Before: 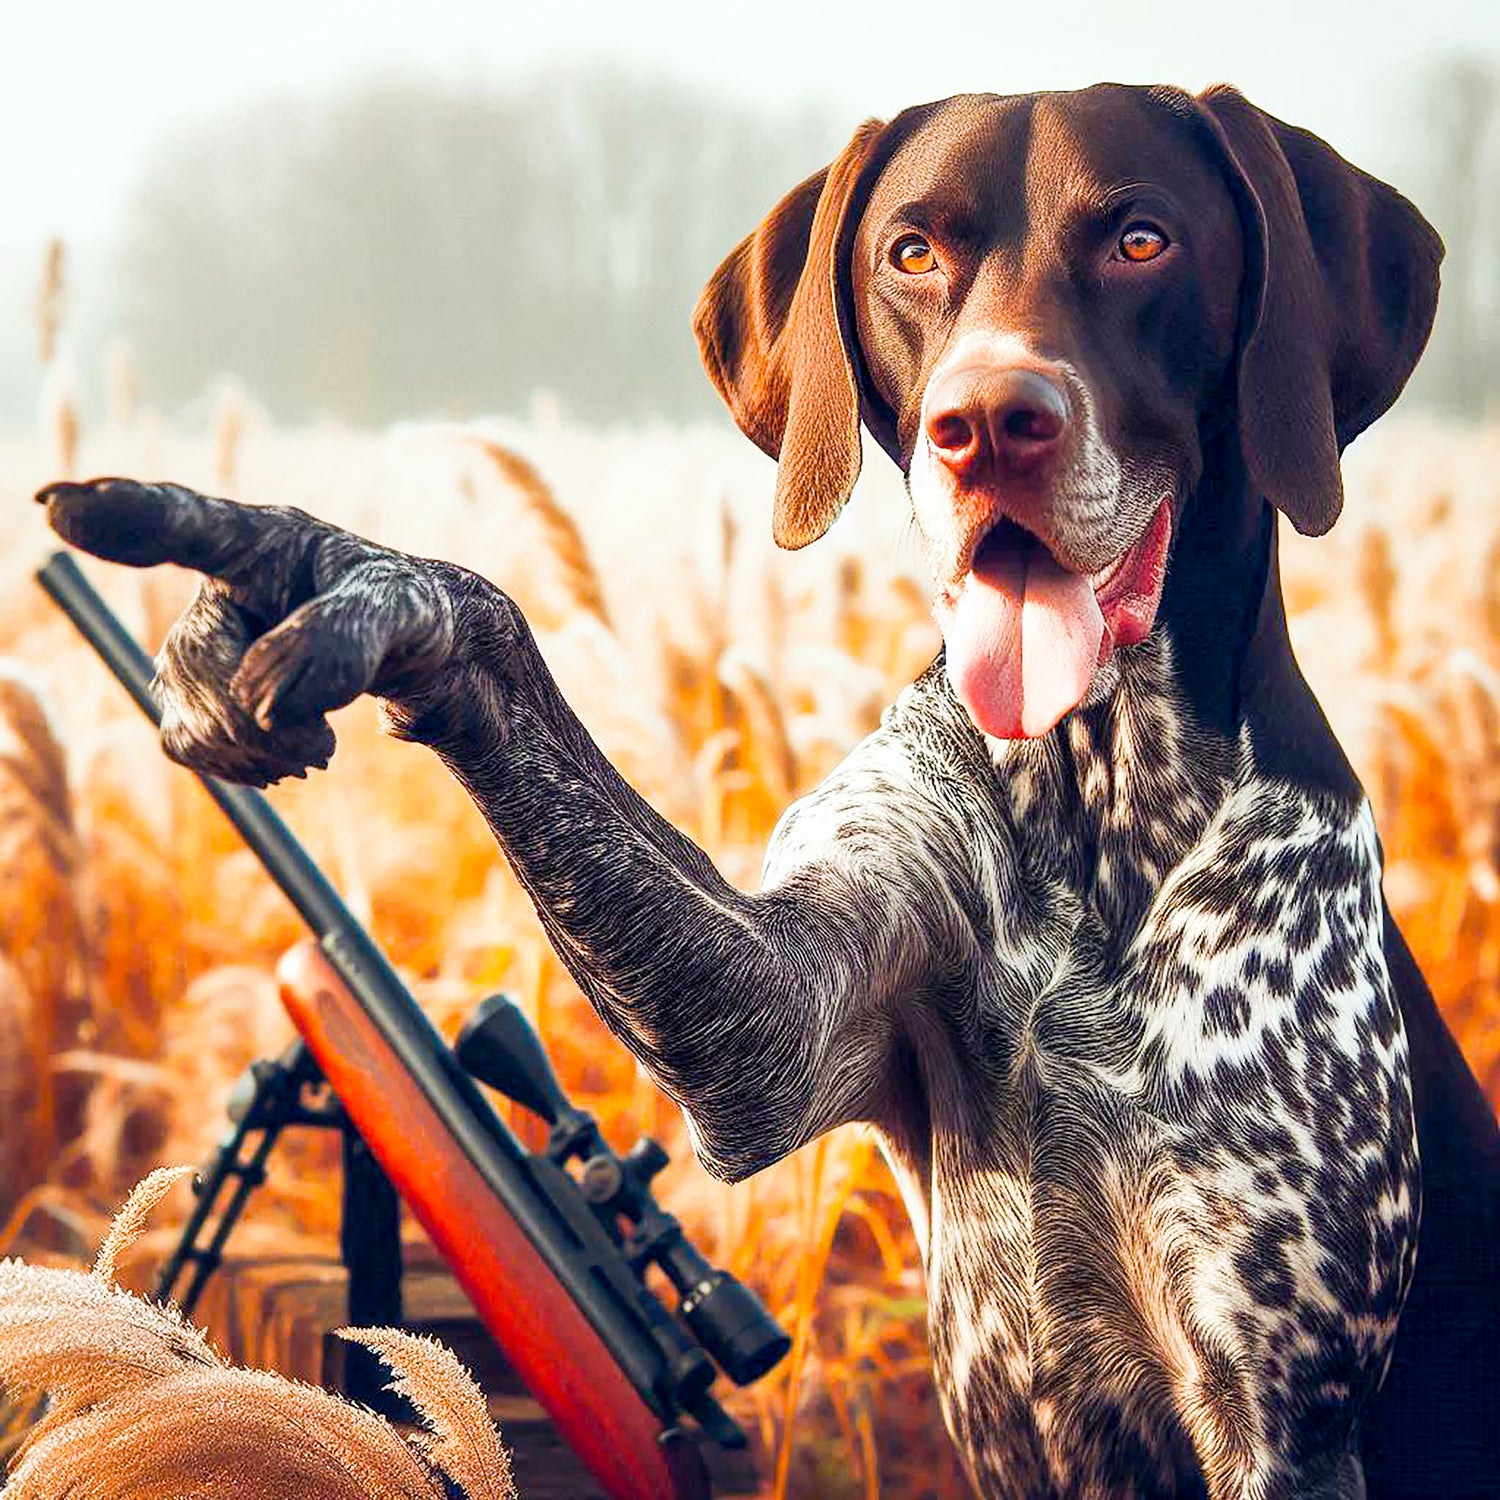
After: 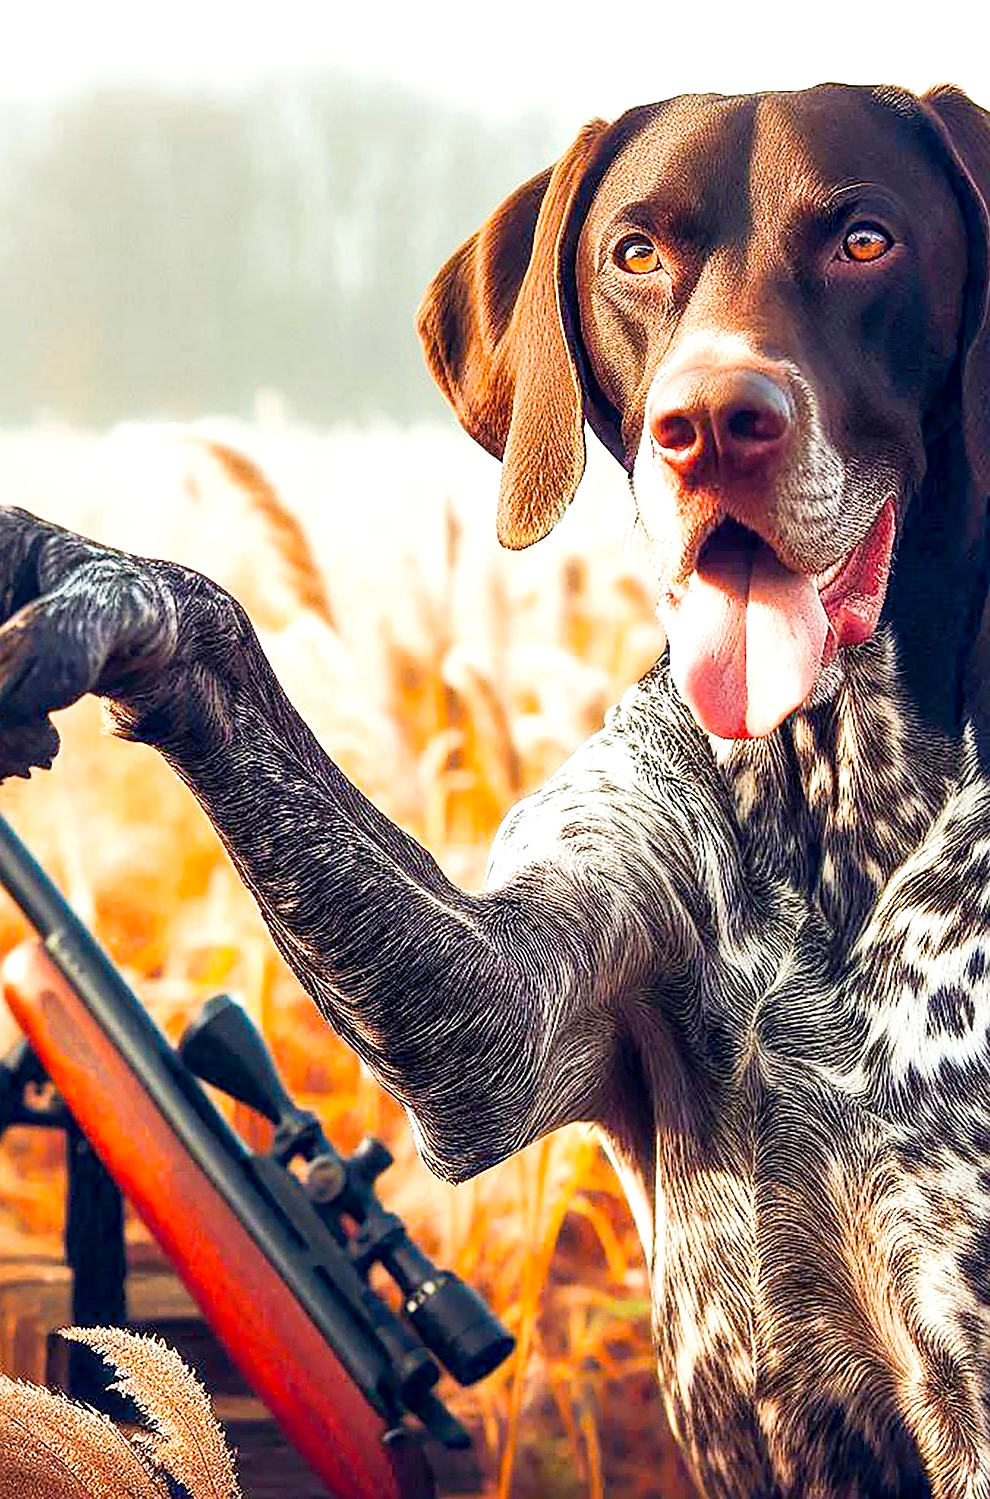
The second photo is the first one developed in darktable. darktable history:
sharpen: radius 1.864, amount 0.398, threshold 1.271
exposure: black level correction 0.001, exposure 0.191 EV, compensate highlight preservation false
crop and rotate: left 18.442%, right 15.508%
velvia: strength 15%
